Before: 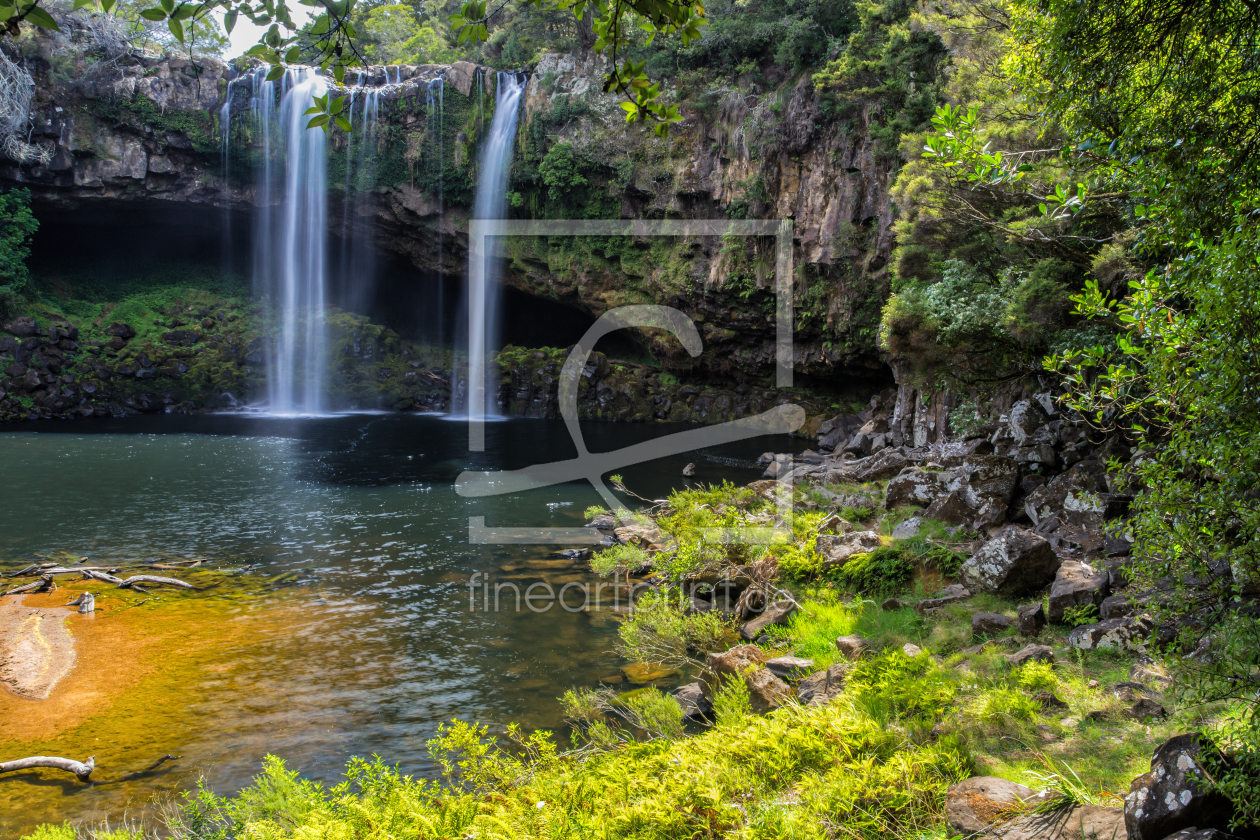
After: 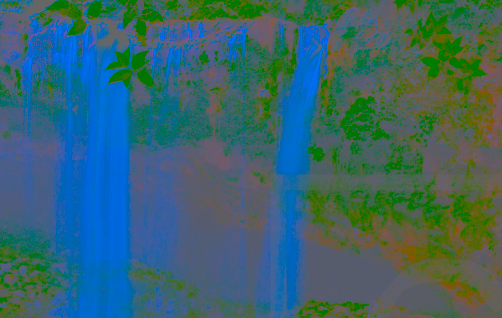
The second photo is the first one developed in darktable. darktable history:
contrast brightness saturation: contrast -0.971, brightness -0.157, saturation 0.75
exposure: exposure 2.201 EV, compensate highlight preservation false
crop: left 15.716%, top 5.454%, right 44.397%, bottom 56.582%
